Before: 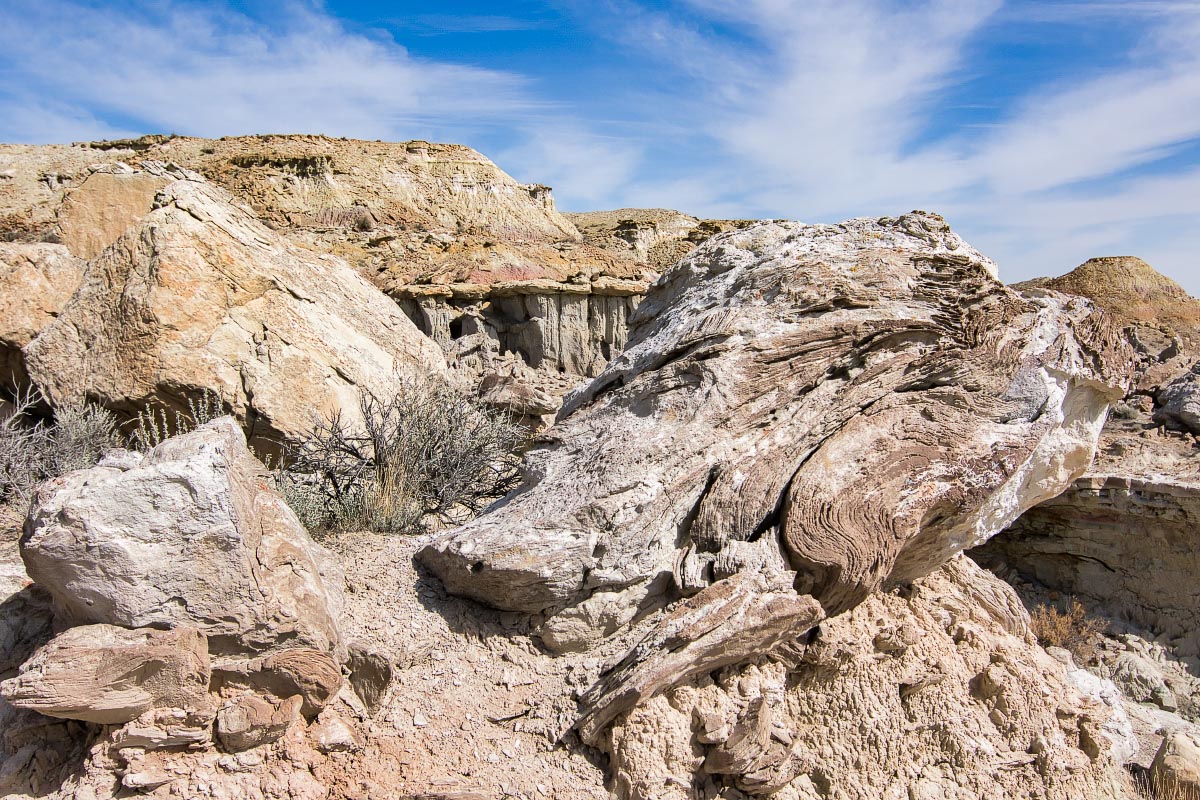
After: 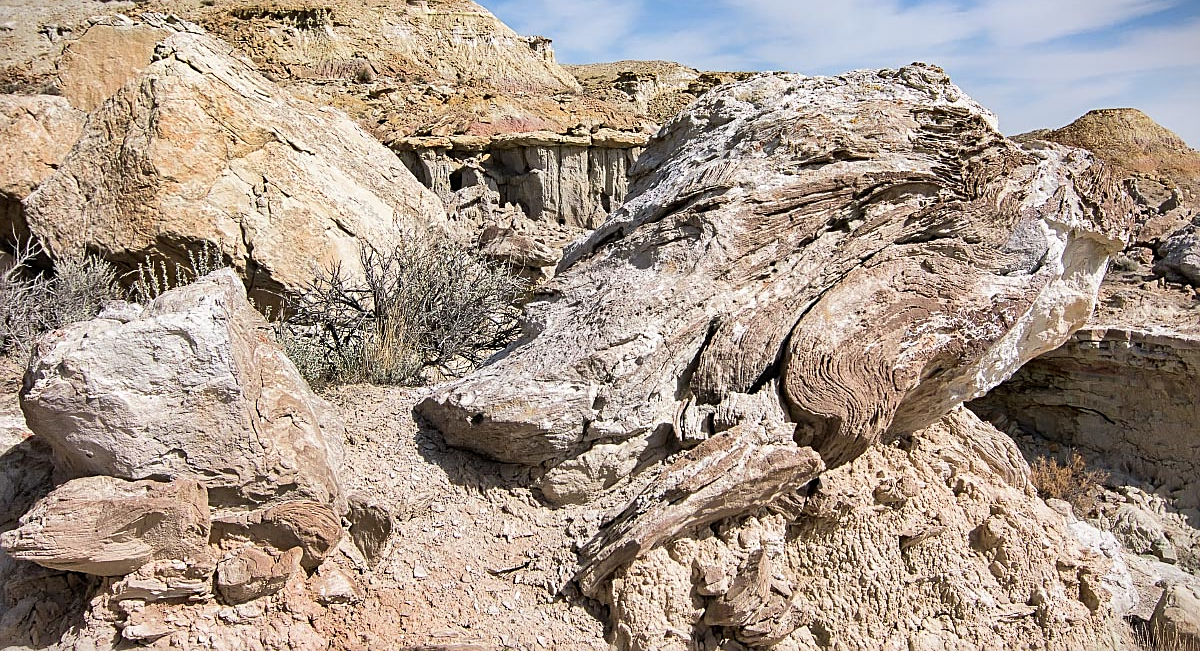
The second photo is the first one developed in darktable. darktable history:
crop and rotate: top 18.507%
sharpen: on, module defaults
vignetting: fall-off start 100%, brightness -0.406, saturation -0.3, width/height ratio 1.324, dithering 8-bit output, unbound false
